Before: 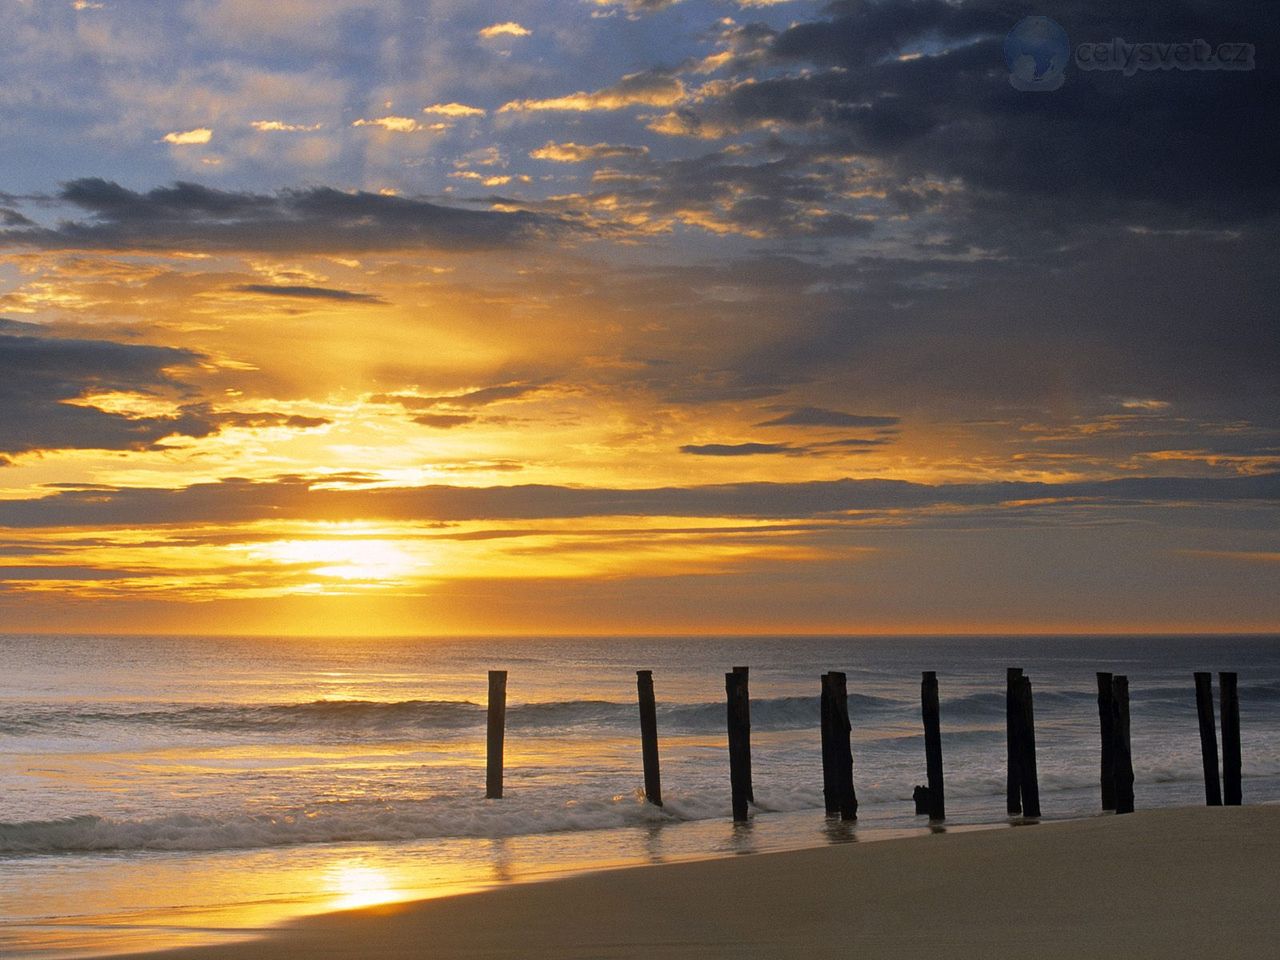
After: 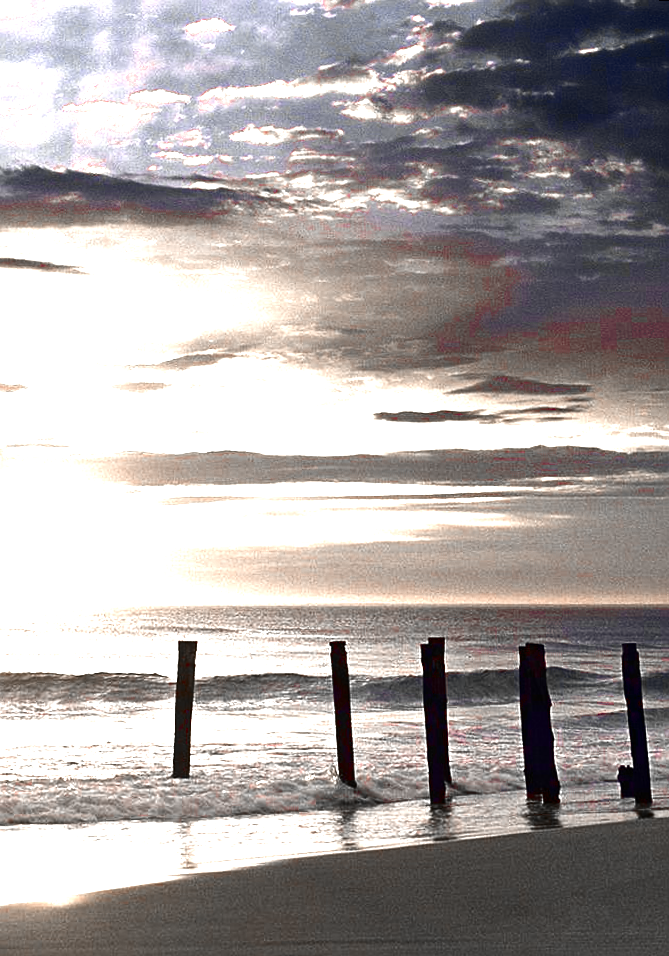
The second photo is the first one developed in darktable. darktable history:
exposure: black level correction 0, exposure 1.9 EV, compensate highlight preservation false
contrast brightness saturation: contrast 0.09, brightness -0.59, saturation 0.17
white balance: red 0.974, blue 1.044
color zones: curves: ch0 [(0, 0.278) (0.143, 0.5) (0.286, 0.5) (0.429, 0.5) (0.571, 0.5) (0.714, 0.5) (0.857, 0.5) (1, 0.5)]; ch1 [(0, 1) (0.143, 0.165) (0.286, 0) (0.429, 0) (0.571, 0) (0.714, 0) (0.857, 0.5) (1, 0.5)]; ch2 [(0, 0.508) (0.143, 0.5) (0.286, 0.5) (0.429, 0.5) (0.571, 0.5) (0.714, 0.5) (0.857, 0.5) (1, 0.5)]
sharpen: radius 2.167, amount 0.381, threshold 0
rotate and perspective: rotation 0.215°, lens shift (vertical) -0.139, crop left 0.069, crop right 0.939, crop top 0.002, crop bottom 0.996
crop: left 21.674%, right 22.086%
color balance rgb: shadows lift › chroma 3%, shadows lift › hue 280.8°, power › hue 330°, highlights gain › chroma 3%, highlights gain › hue 75.6°, global offset › luminance 0.7%, perceptual saturation grading › global saturation 20%, perceptual saturation grading › highlights -25%, perceptual saturation grading › shadows 50%, global vibrance 20.33%
